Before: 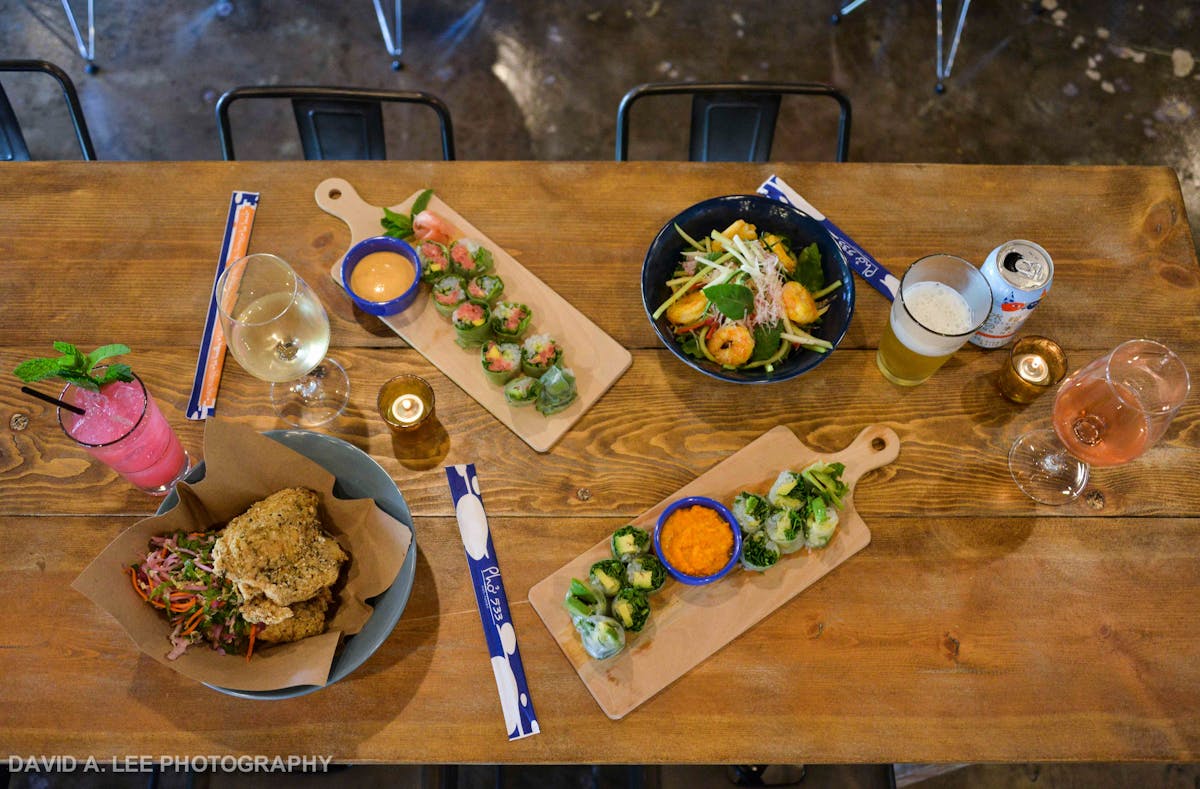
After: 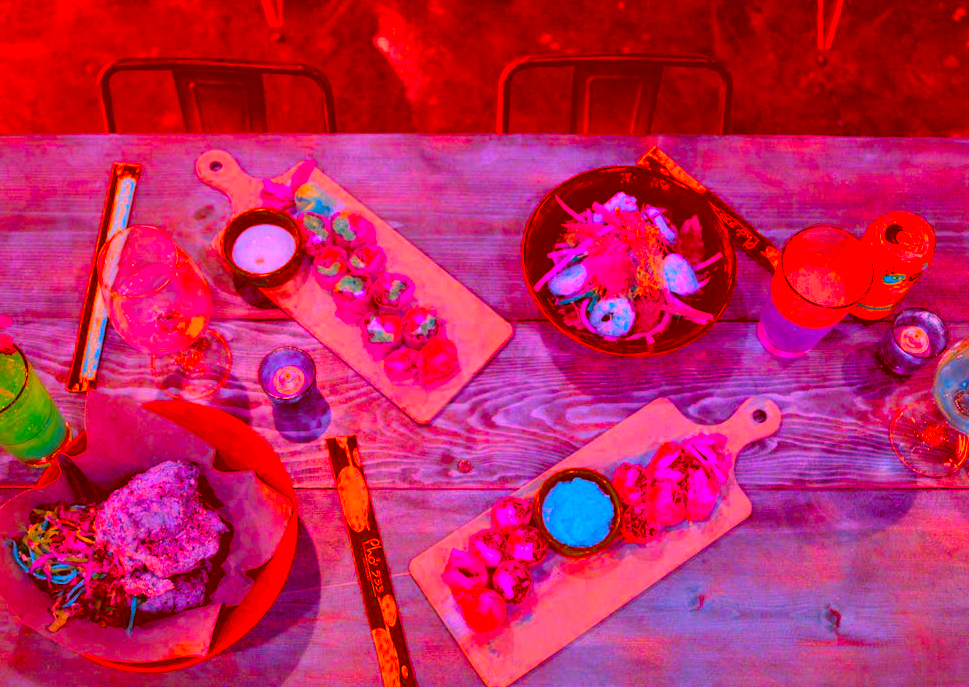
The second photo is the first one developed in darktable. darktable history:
crop: left 9.999%, top 3.649%, right 9.189%, bottom 9.21%
exposure: black level correction 0.009, exposure 0.015 EV, compensate highlight preservation false
color correction: highlights a* -39.07, highlights b* -39.92, shadows a* -39.86, shadows b* -39.95, saturation -2.96
